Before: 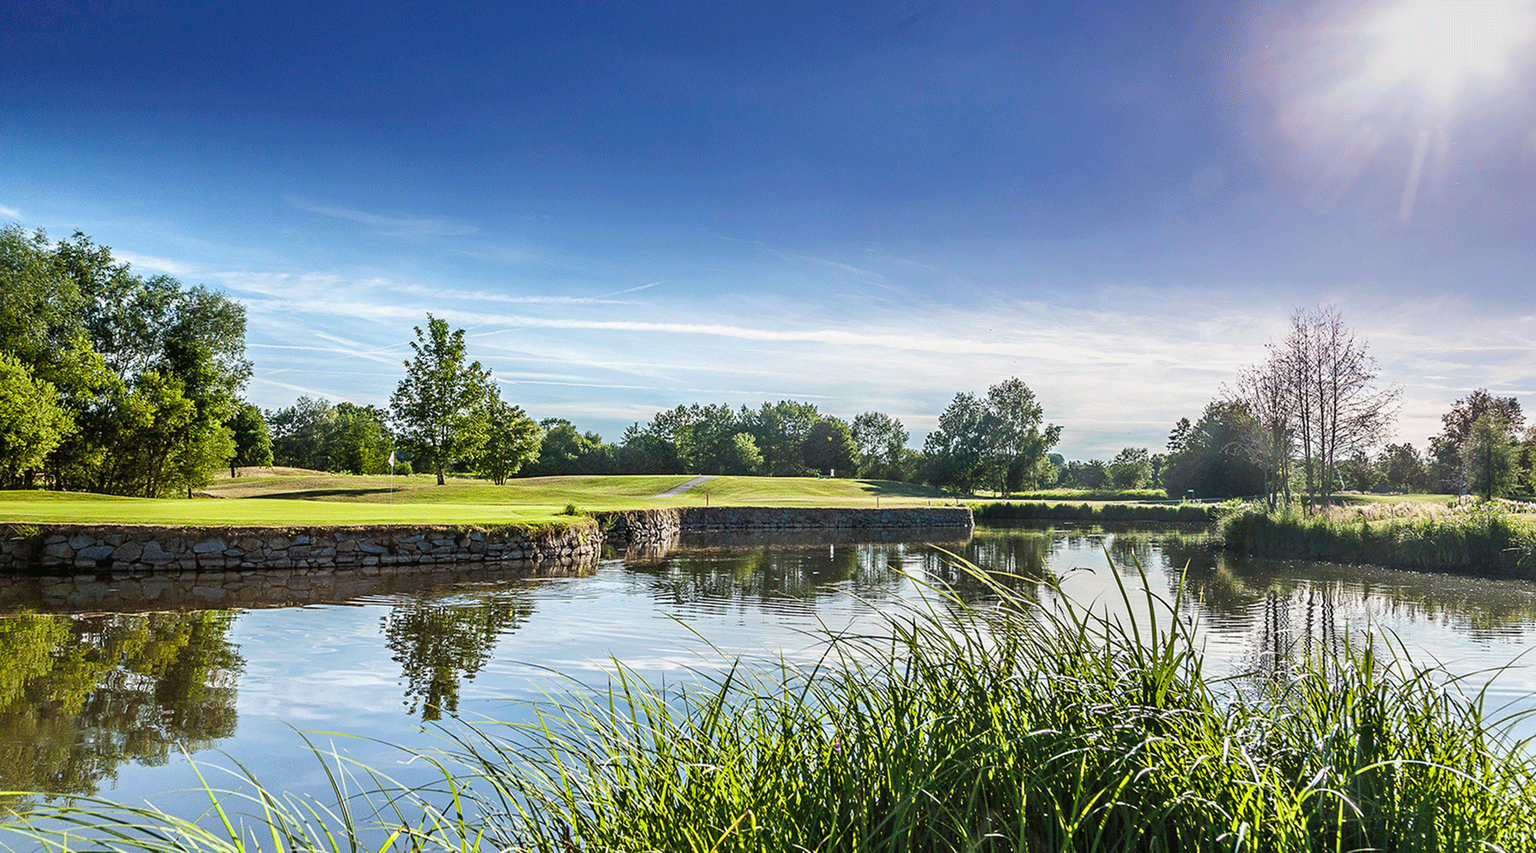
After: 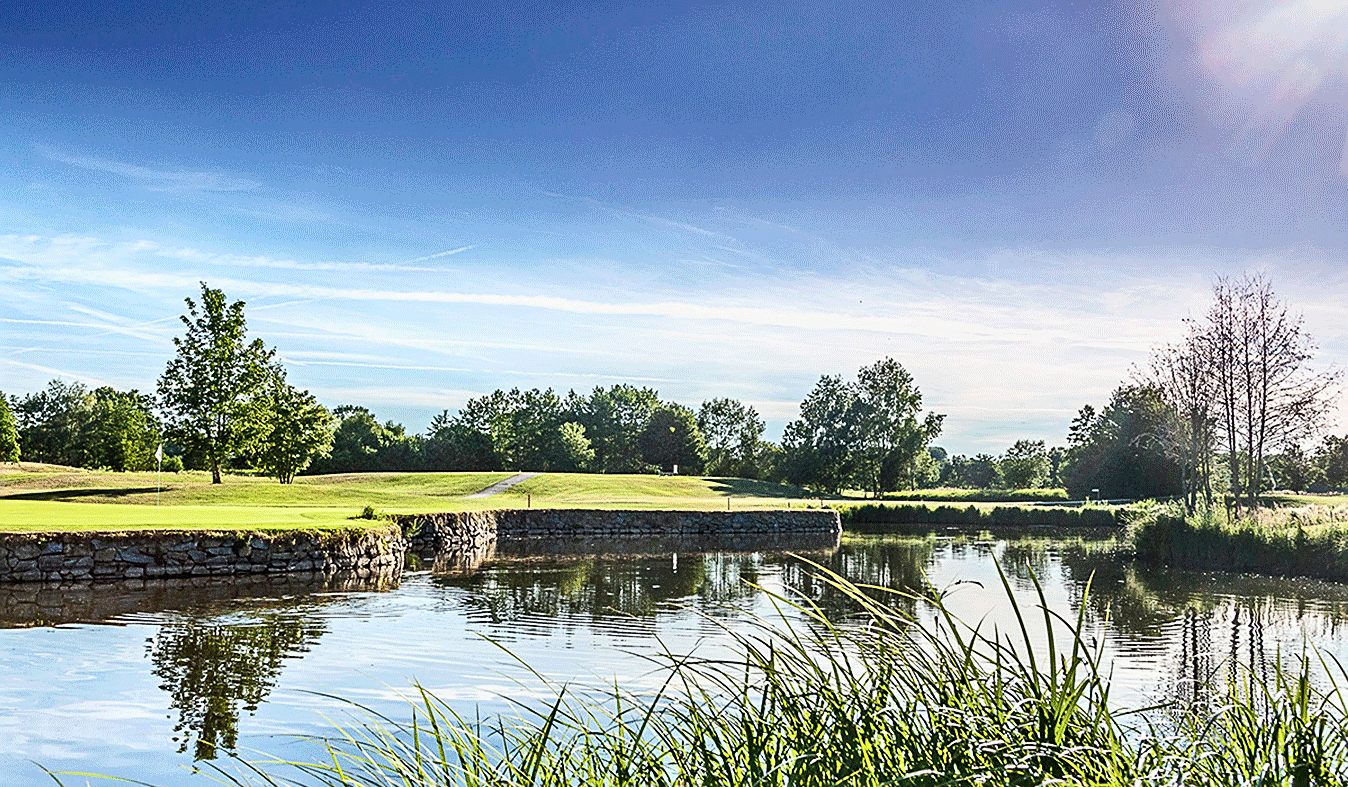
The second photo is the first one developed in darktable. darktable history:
sharpen: on, module defaults
contrast brightness saturation: contrast 0.239, brightness 0.091
shadows and highlights: shadows 22.78, highlights -48.78, soften with gaussian
crop: left 16.674%, top 8.568%, right 8.406%, bottom 12.668%
